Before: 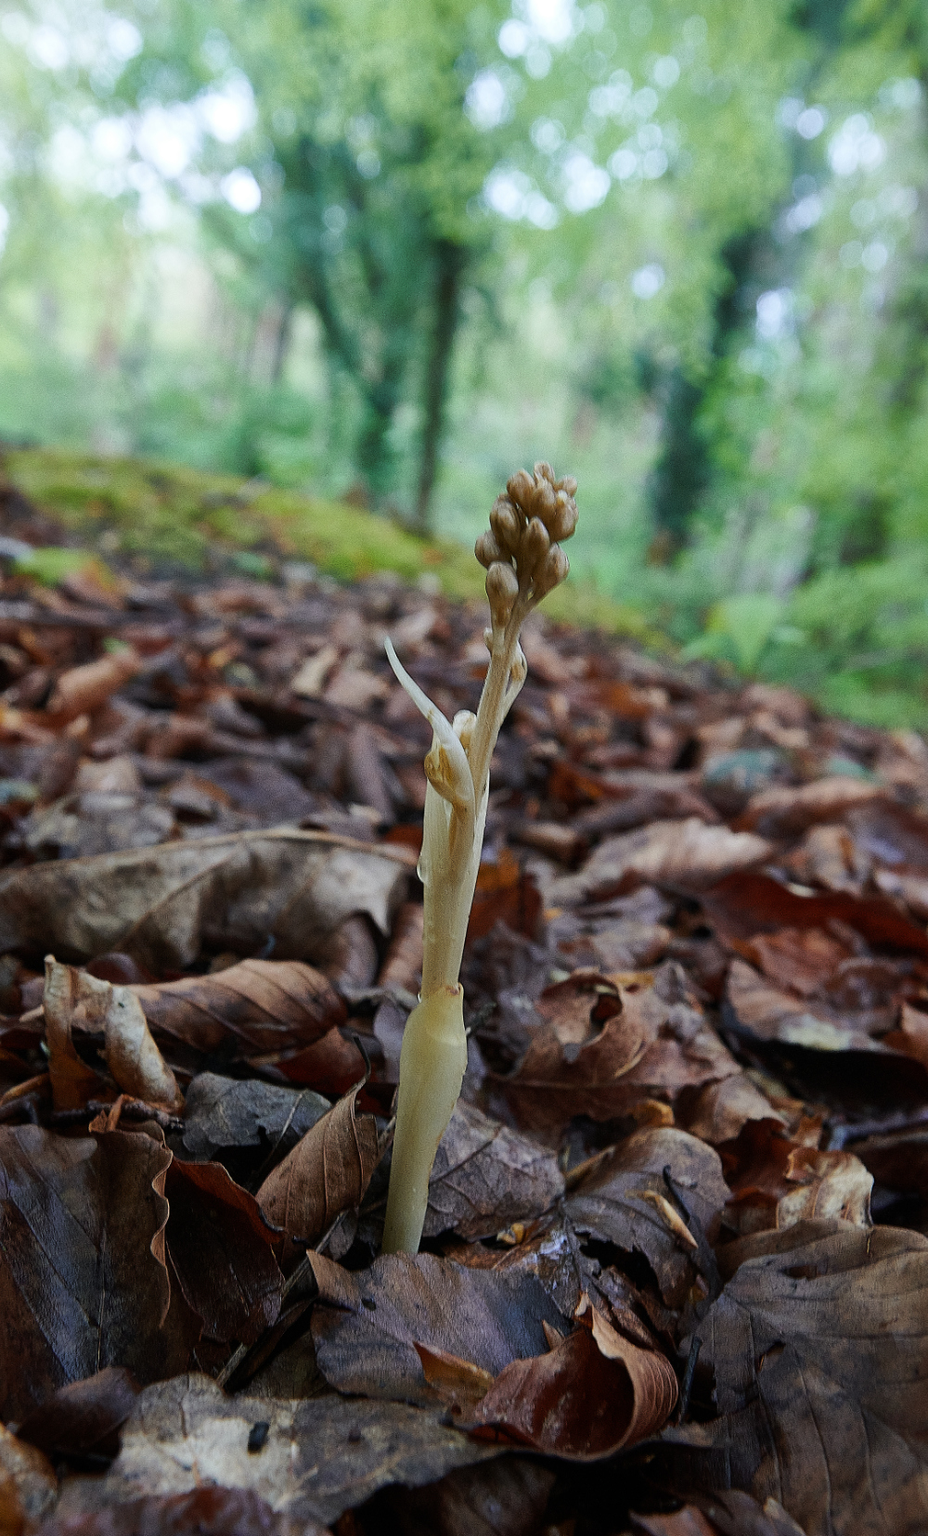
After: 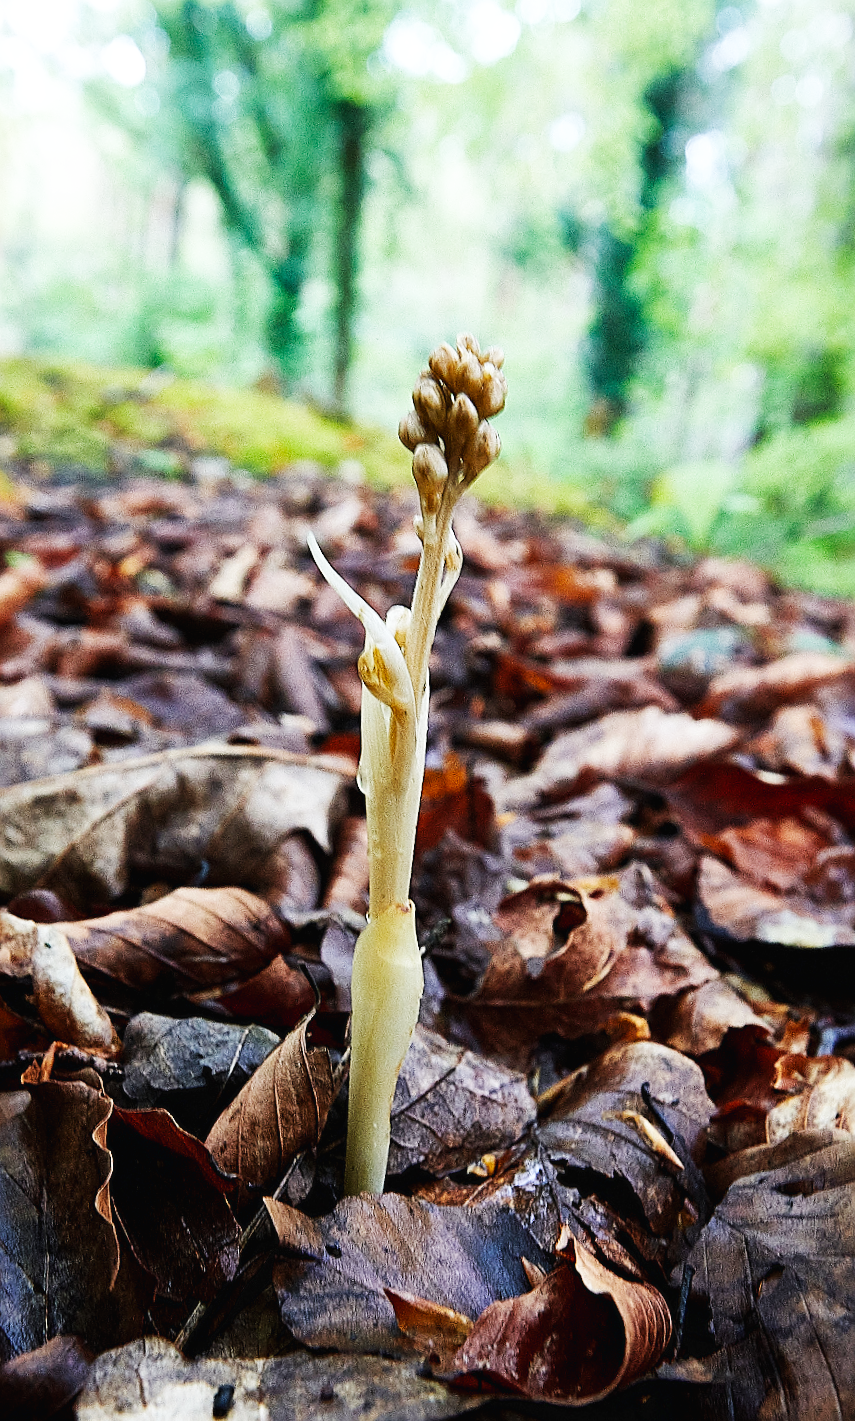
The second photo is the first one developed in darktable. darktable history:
crop and rotate: angle 3.47°, left 6.034%, top 5.704%
sharpen: on, module defaults
base curve: curves: ch0 [(0, 0.003) (0.001, 0.002) (0.006, 0.004) (0.02, 0.022) (0.048, 0.086) (0.094, 0.234) (0.162, 0.431) (0.258, 0.629) (0.385, 0.8) (0.548, 0.918) (0.751, 0.988) (1, 1)], preserve colors none
